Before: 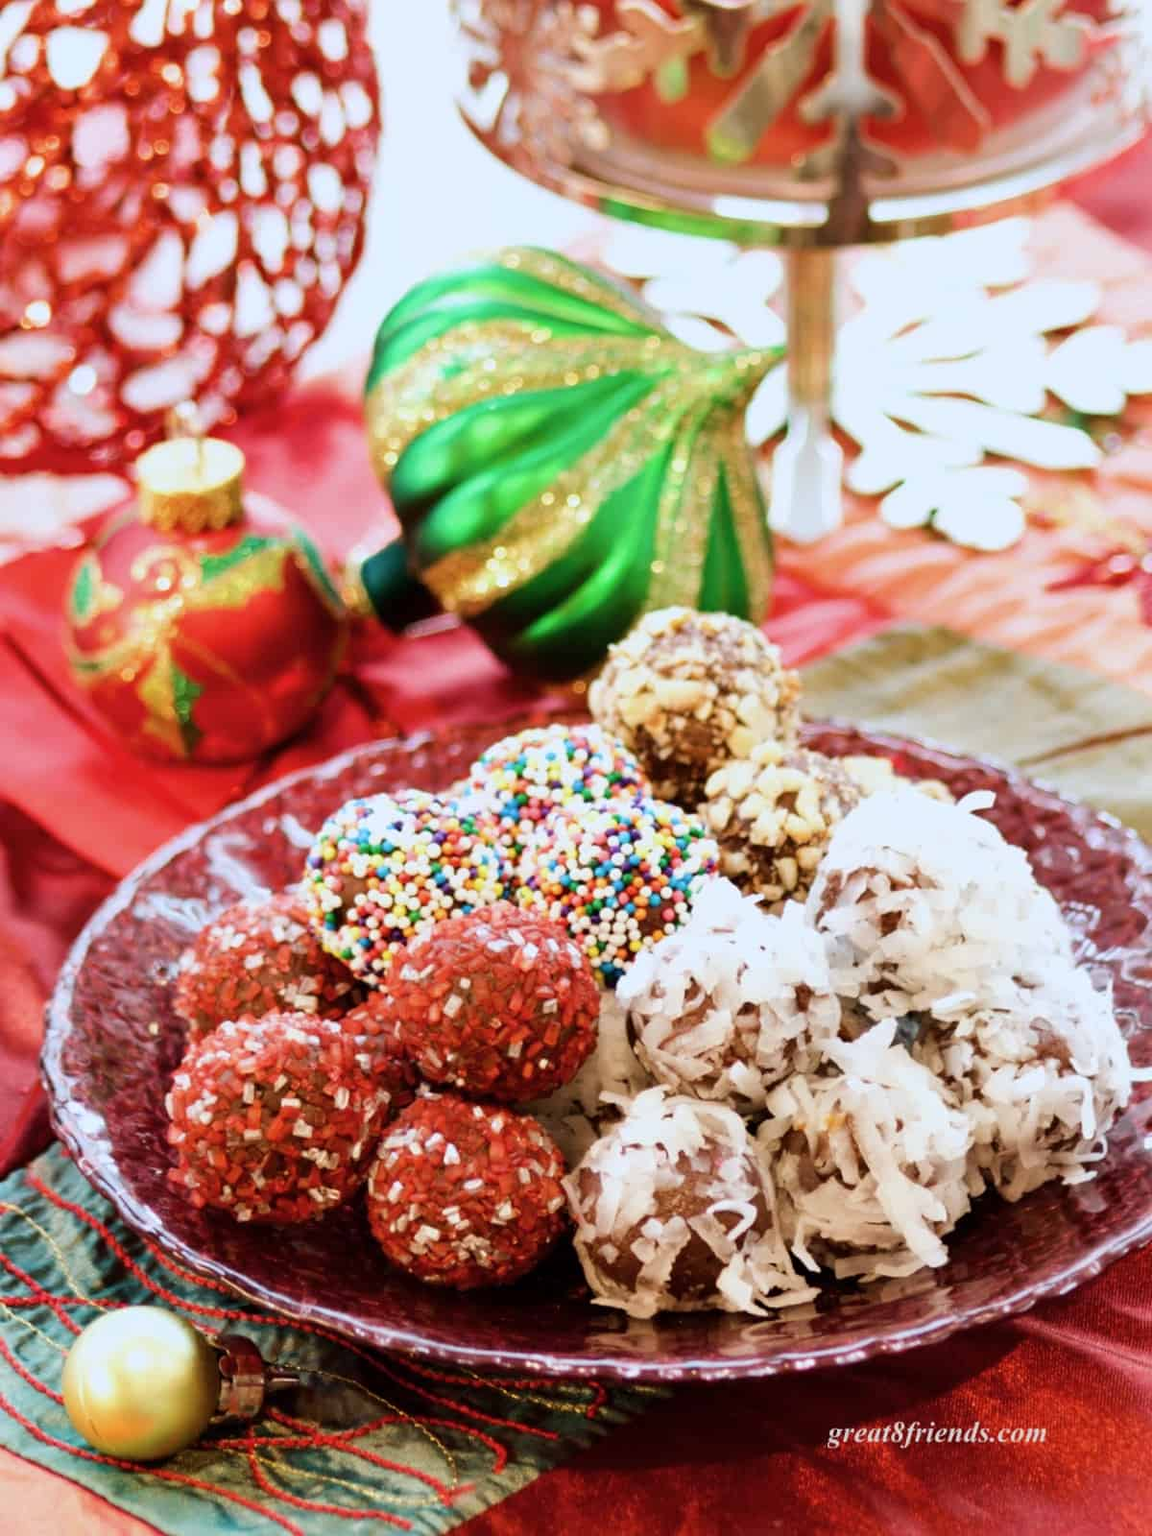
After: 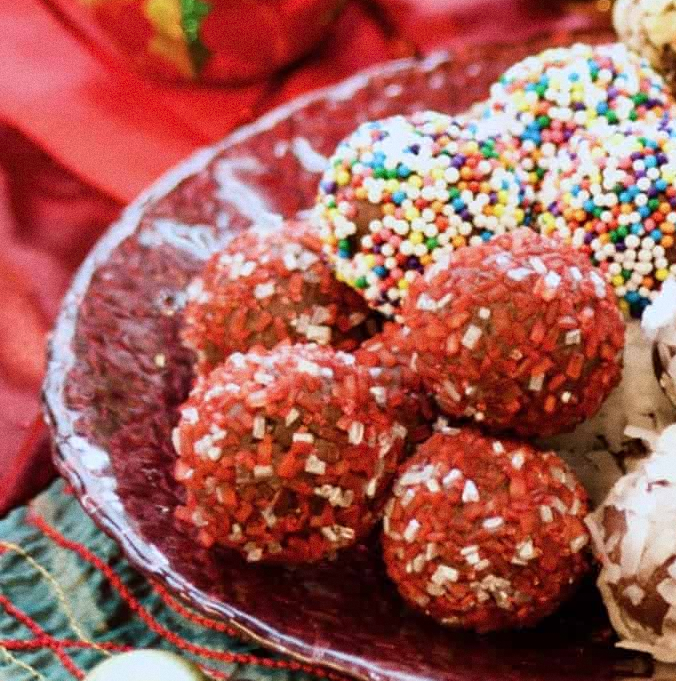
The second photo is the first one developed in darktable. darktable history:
crop: top 44.483%, right 43.593%, bottom 12.892%
grain: on, module defaults
